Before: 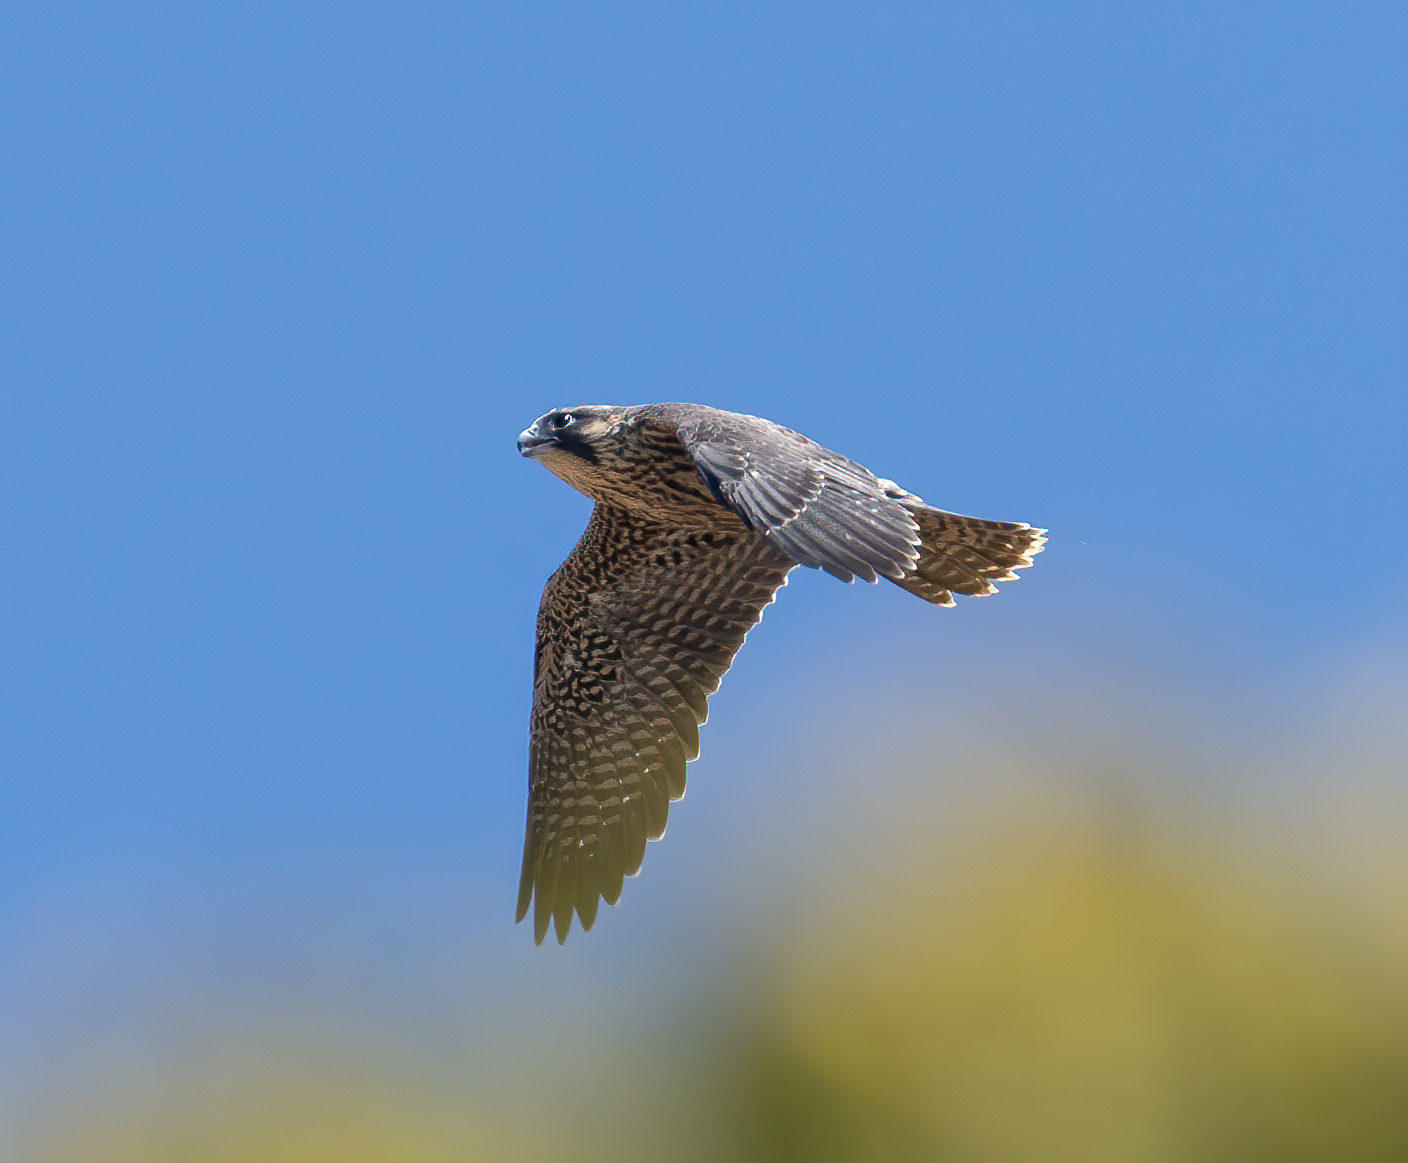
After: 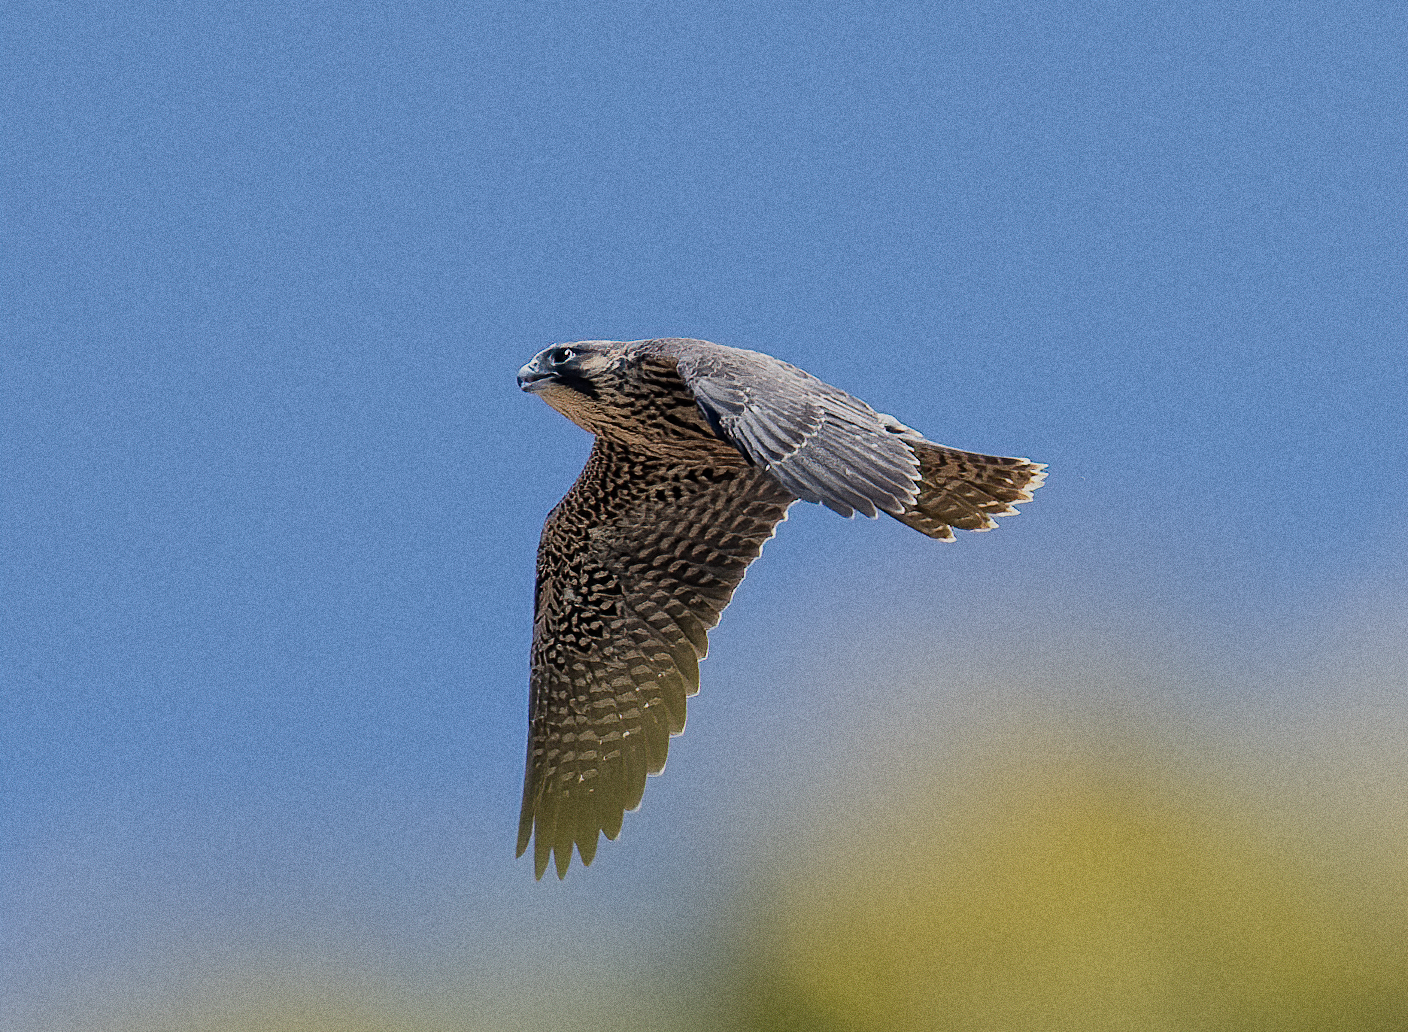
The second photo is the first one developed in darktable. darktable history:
grain: coarseness 0.09 ISO, strength 40%
filmic rgb: black relative exposure -6.98 EV, white relative exposure 5.63 EV, hardness 2.86
crop and rotate: top 5.609%, bottom 5.609%
sharpen: amount 0.6
